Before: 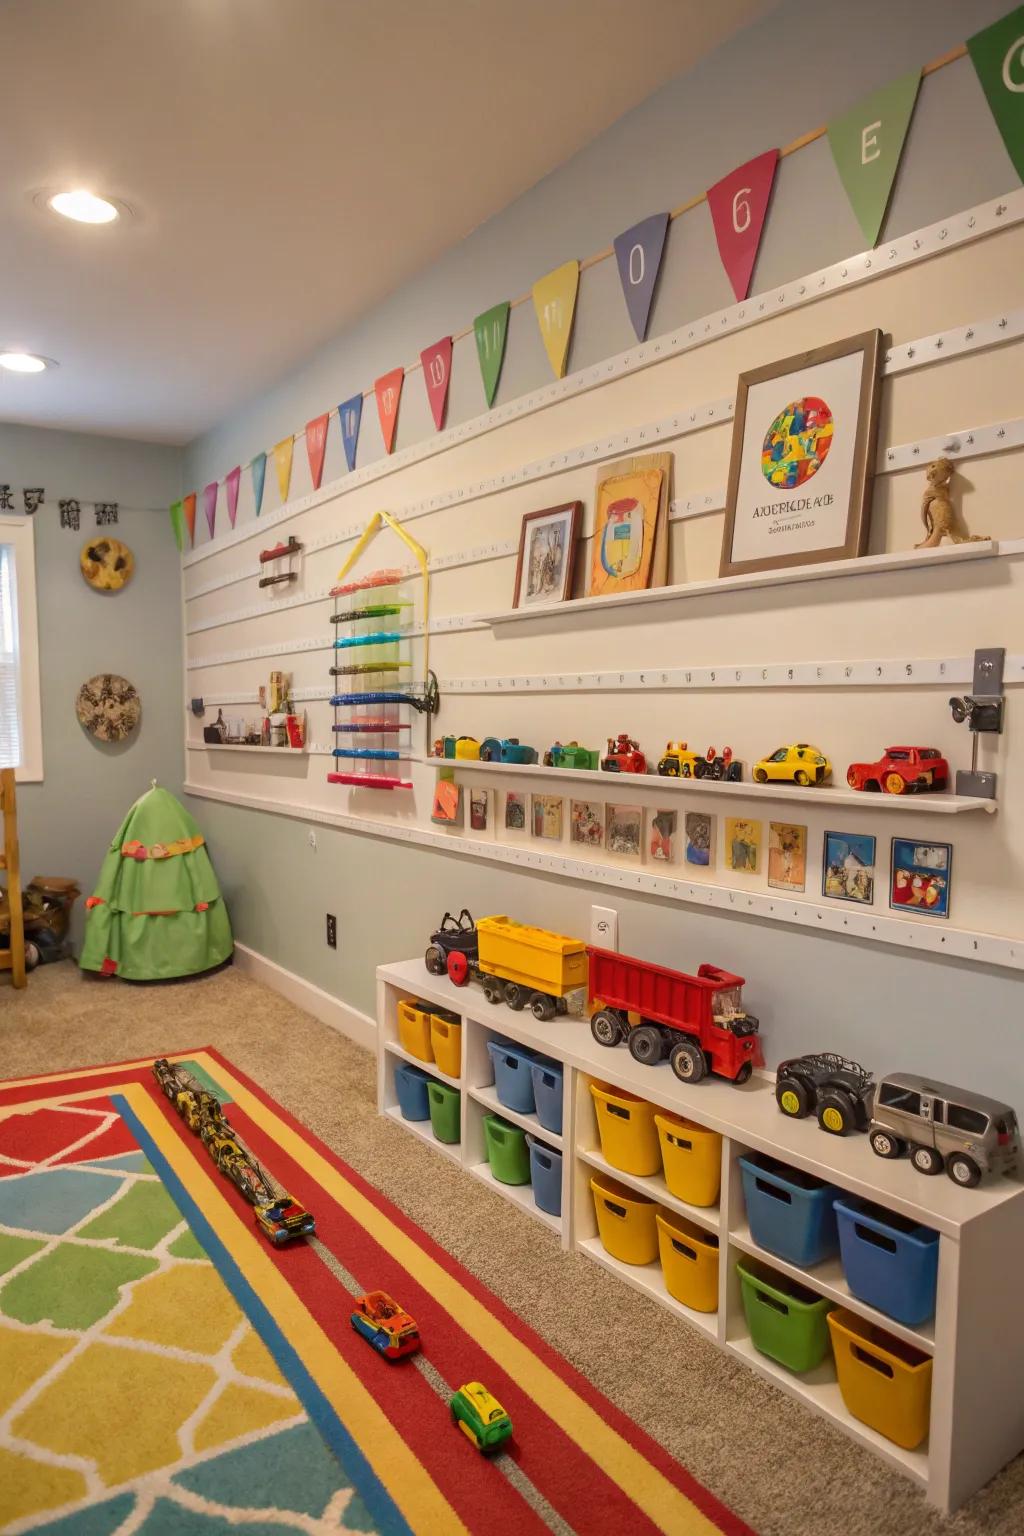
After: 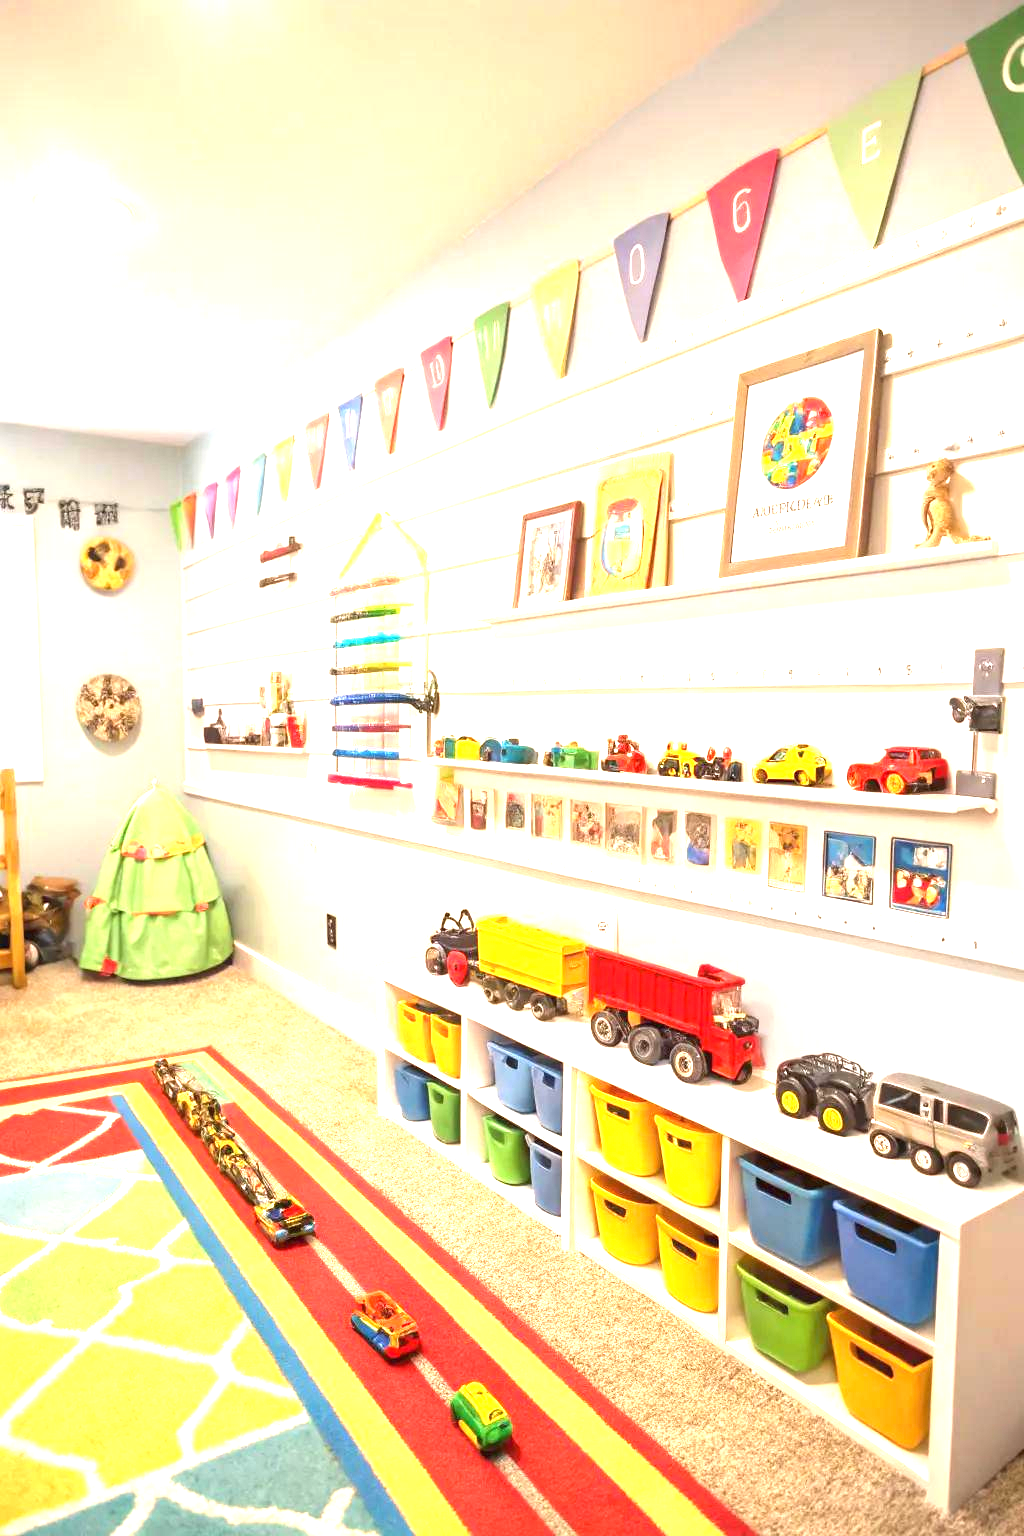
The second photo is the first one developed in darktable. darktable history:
exposure: black level correction 0, exposure 2.148 EV, compensate highlight preservation false
